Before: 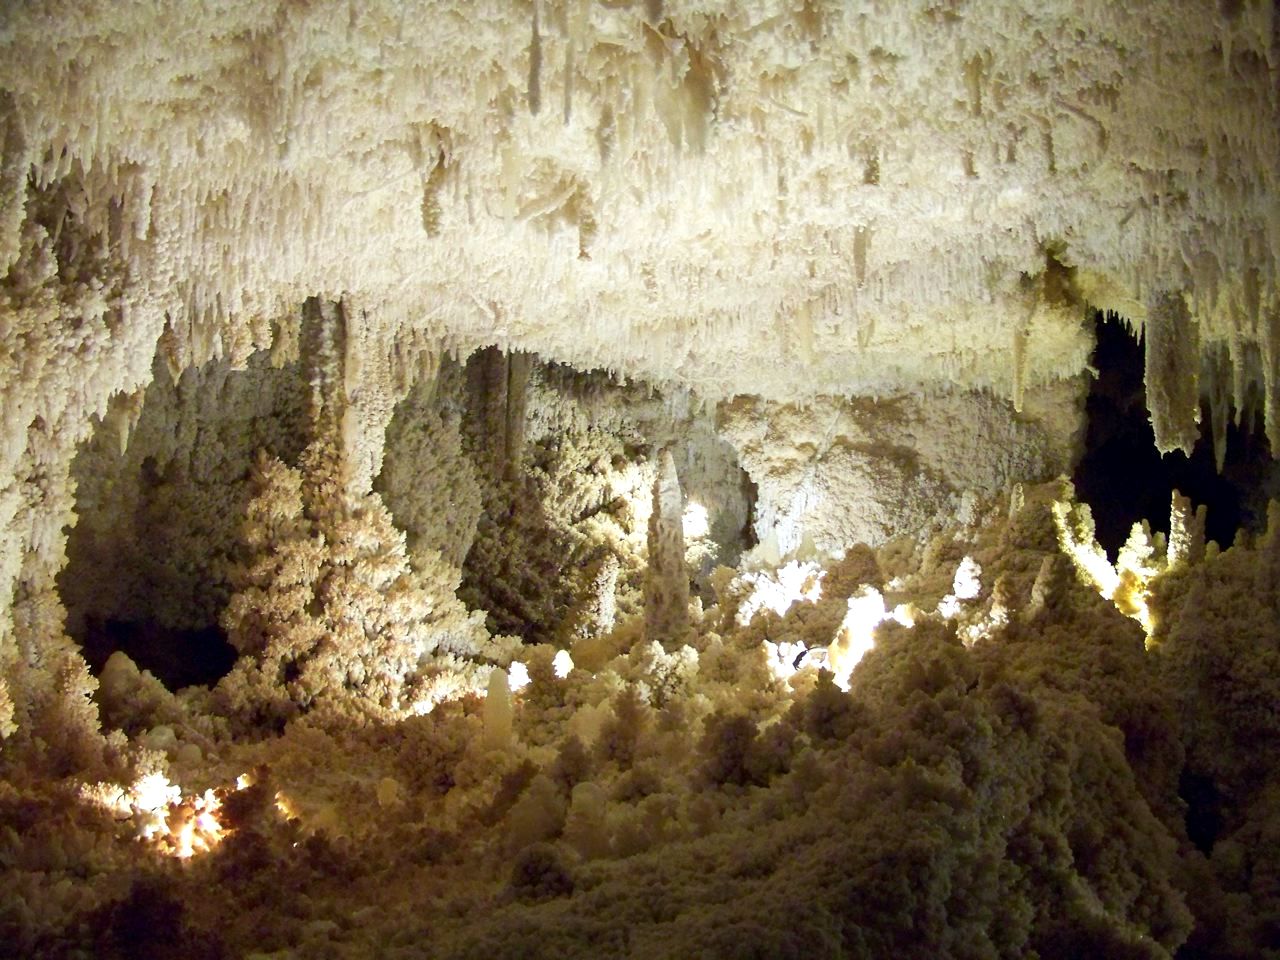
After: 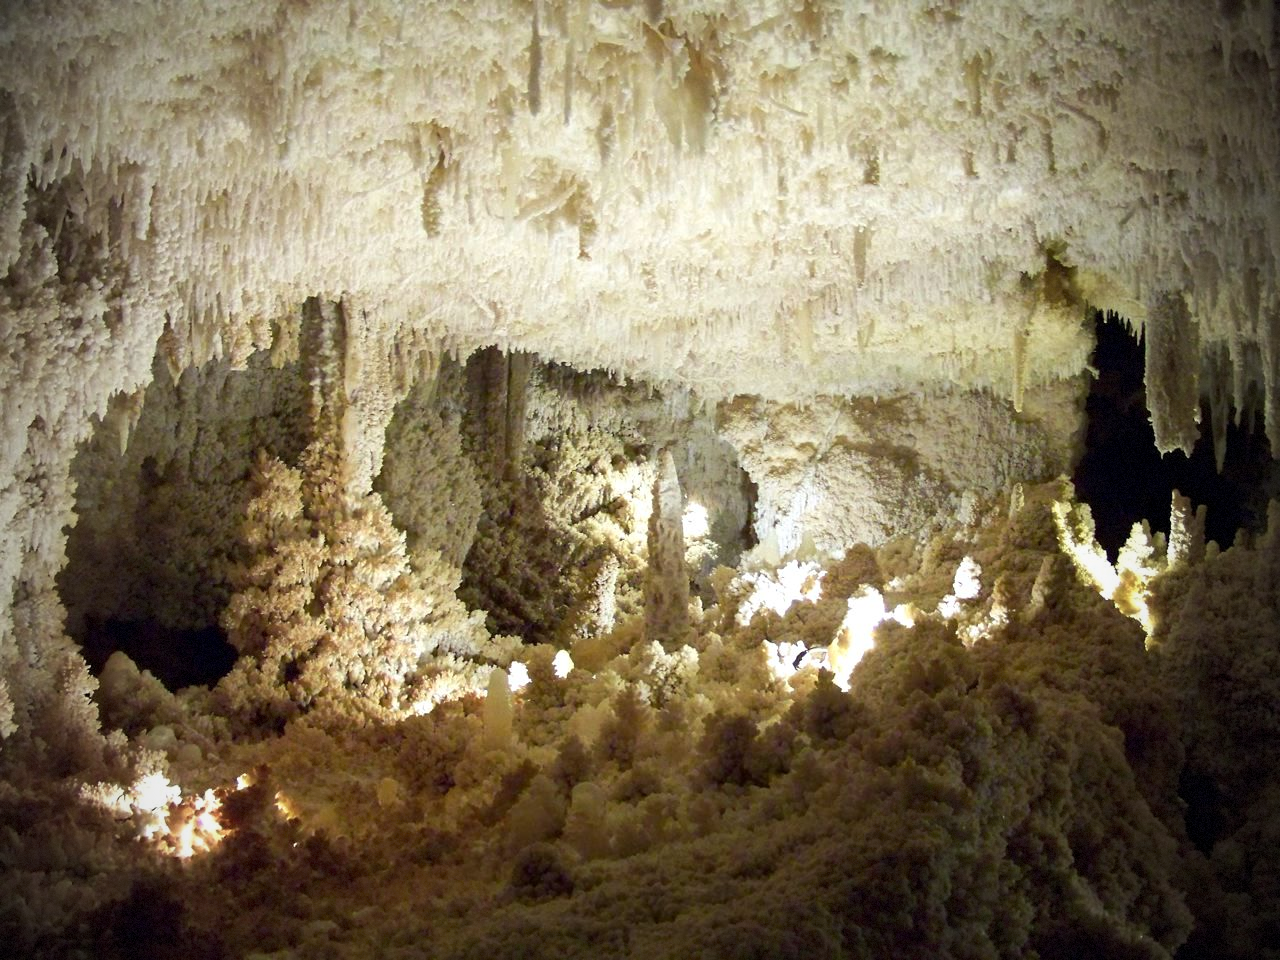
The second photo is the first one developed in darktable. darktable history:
vignetting: fall-off start 72.11%, fall-off radius 107.32%, width/height ratio 0.73, dithering 8-bit output
